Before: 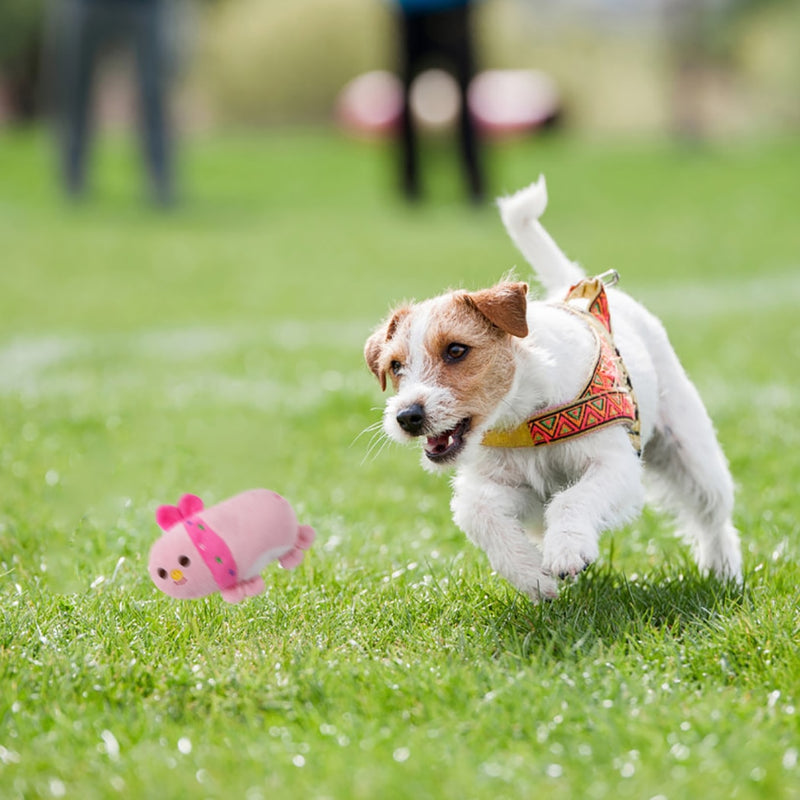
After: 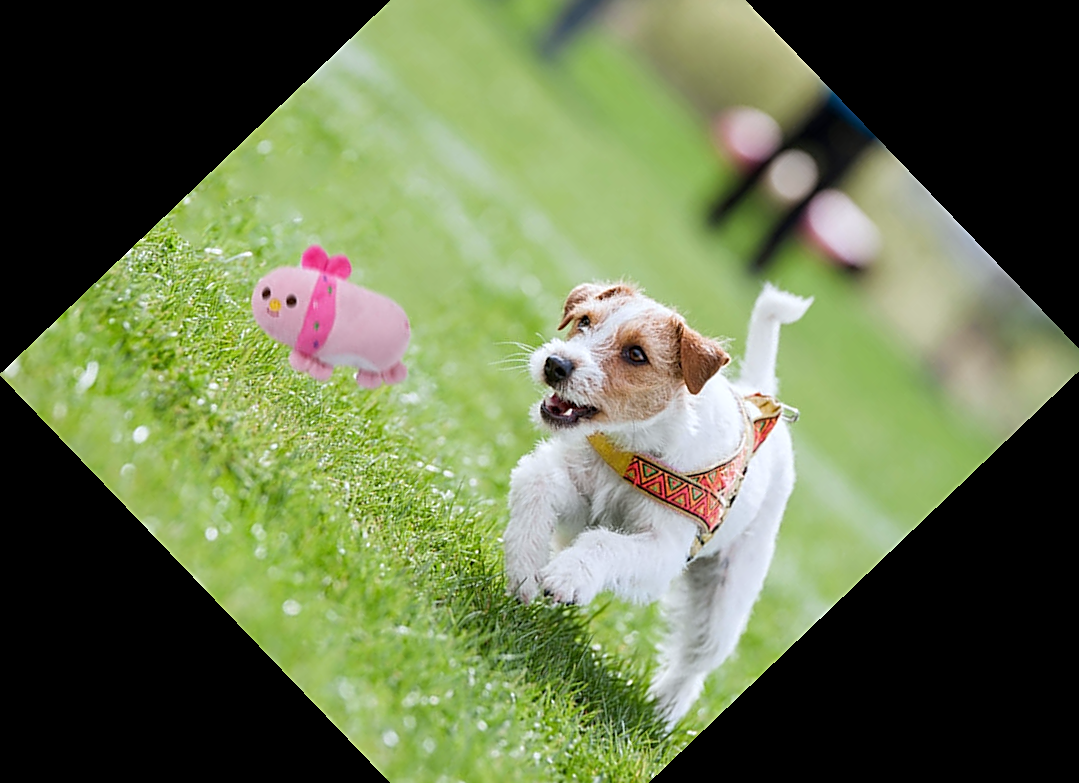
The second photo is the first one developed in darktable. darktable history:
white balance: red 0.974, blue 1.044
crop and rotate: angle -46.26°, top 16.234%, right 0.912%, bottom 11.704%
rotate and perspective: rotation 0.215°, lens shift (vertical) -0.139, crop left 0.069, crop right 0.939, crop top 0.002, crop bottom 0.996
sharpen: on, module defaults
